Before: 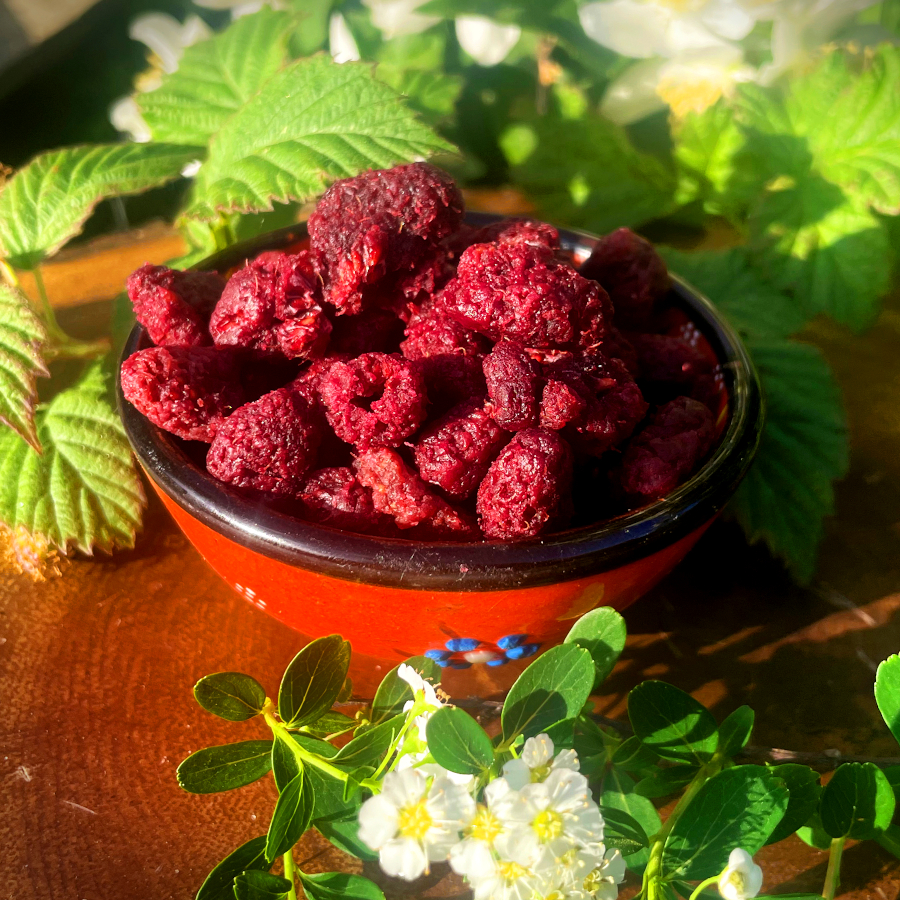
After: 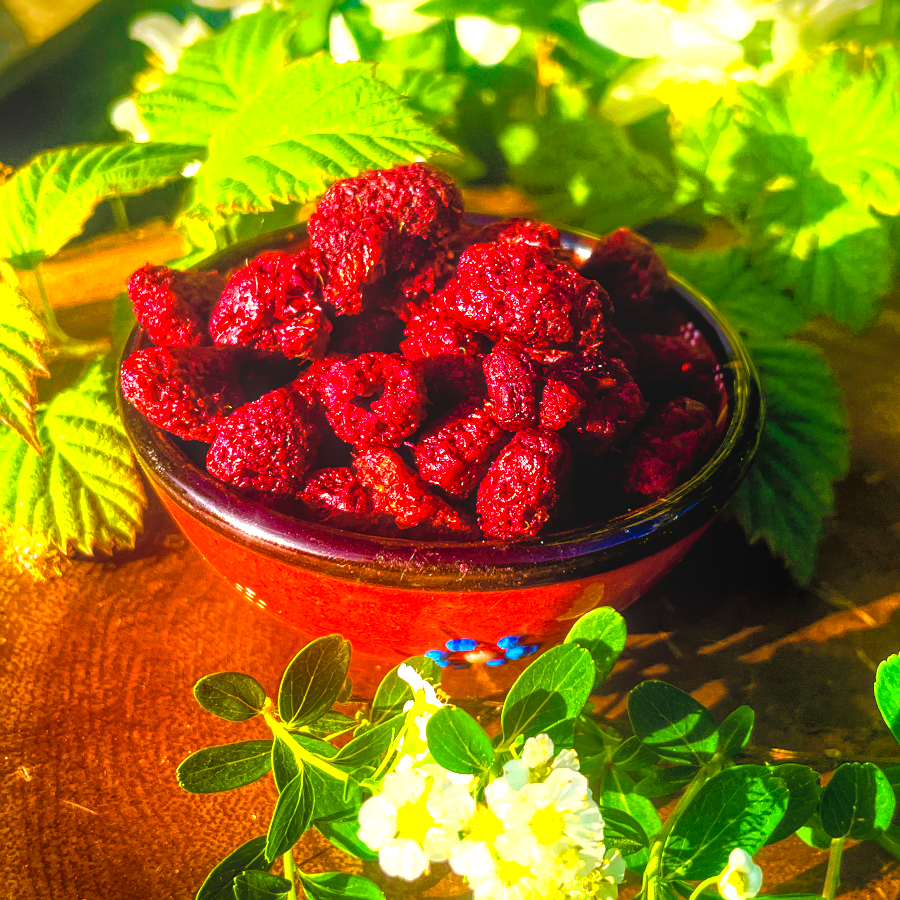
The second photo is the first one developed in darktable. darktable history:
local contrast: highlights 66%, shadows 33%, detail 166%, midtone range 0.2
color balance rgb: linear chroma grading › global chroma 25%, perceptual saturation grading › global saturation 40%, perceptual saturation grading › highlights -50%, perceptual saturation grading › shadows 30%, perceptual brilliance grading › global brilliance 25%, global vibrance 60%
sharpen: amount 0.2
